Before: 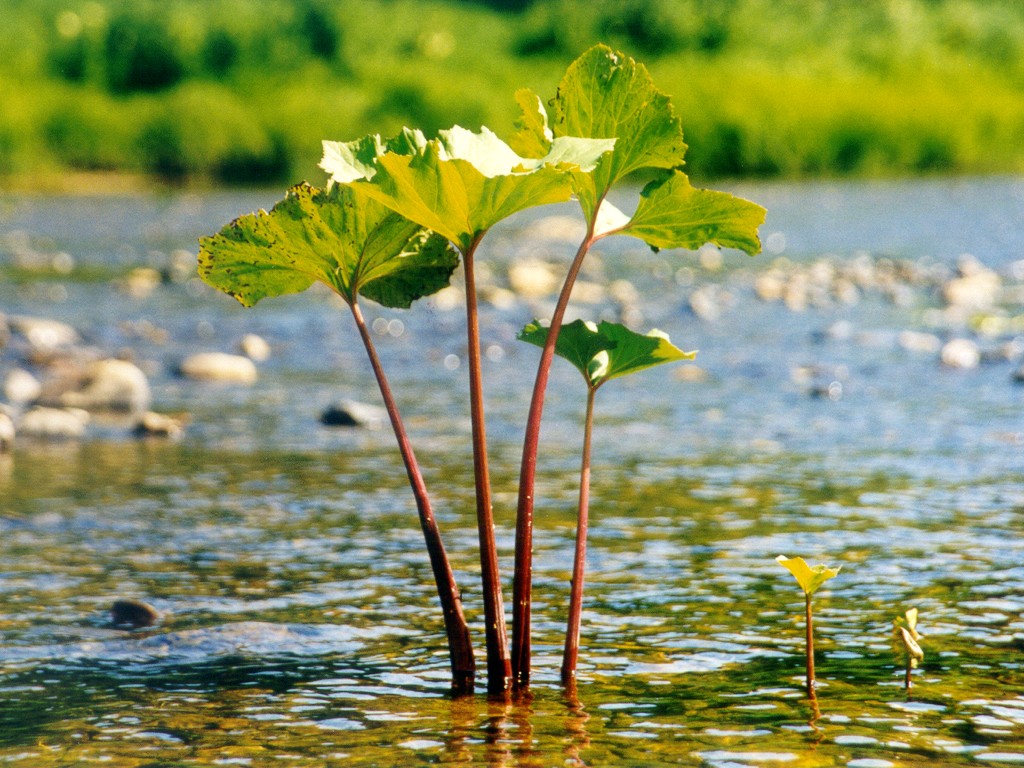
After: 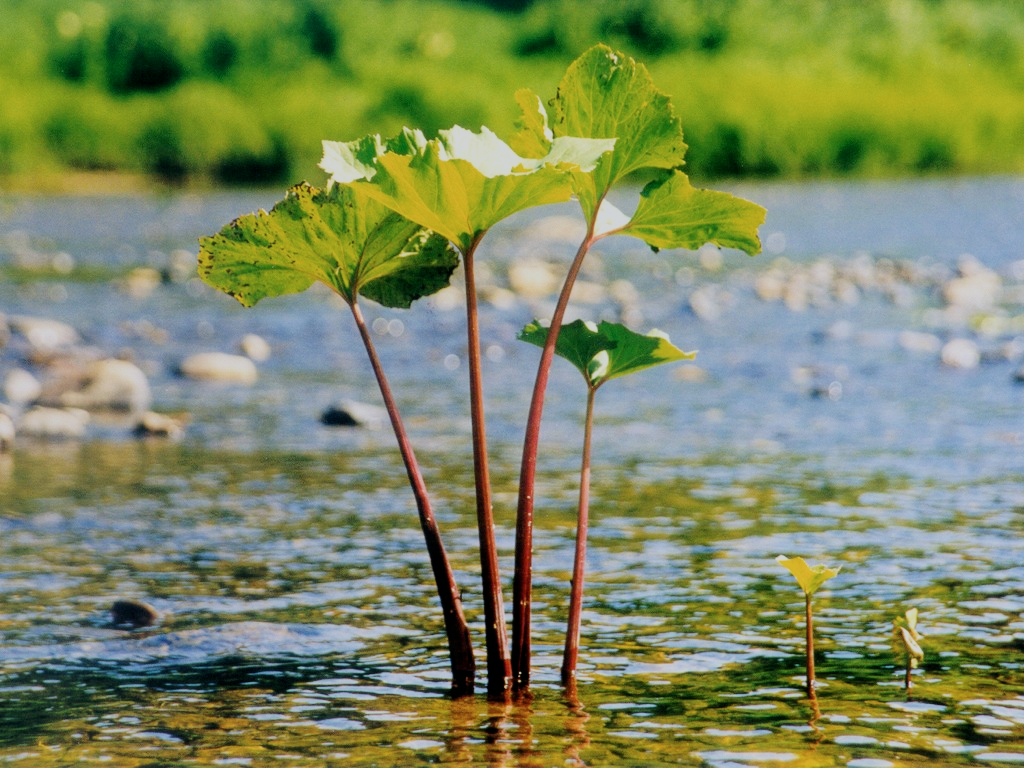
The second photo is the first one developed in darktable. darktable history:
filmic rgb: black relative exposure -7.65 EV, white relative exposure 4.56 EV, hardness 3.61
color calibration: illuminant as shot in camera, x 0.358, y 0.373, temperature 4628.91 K
exposure: compensate highlight preservation false
